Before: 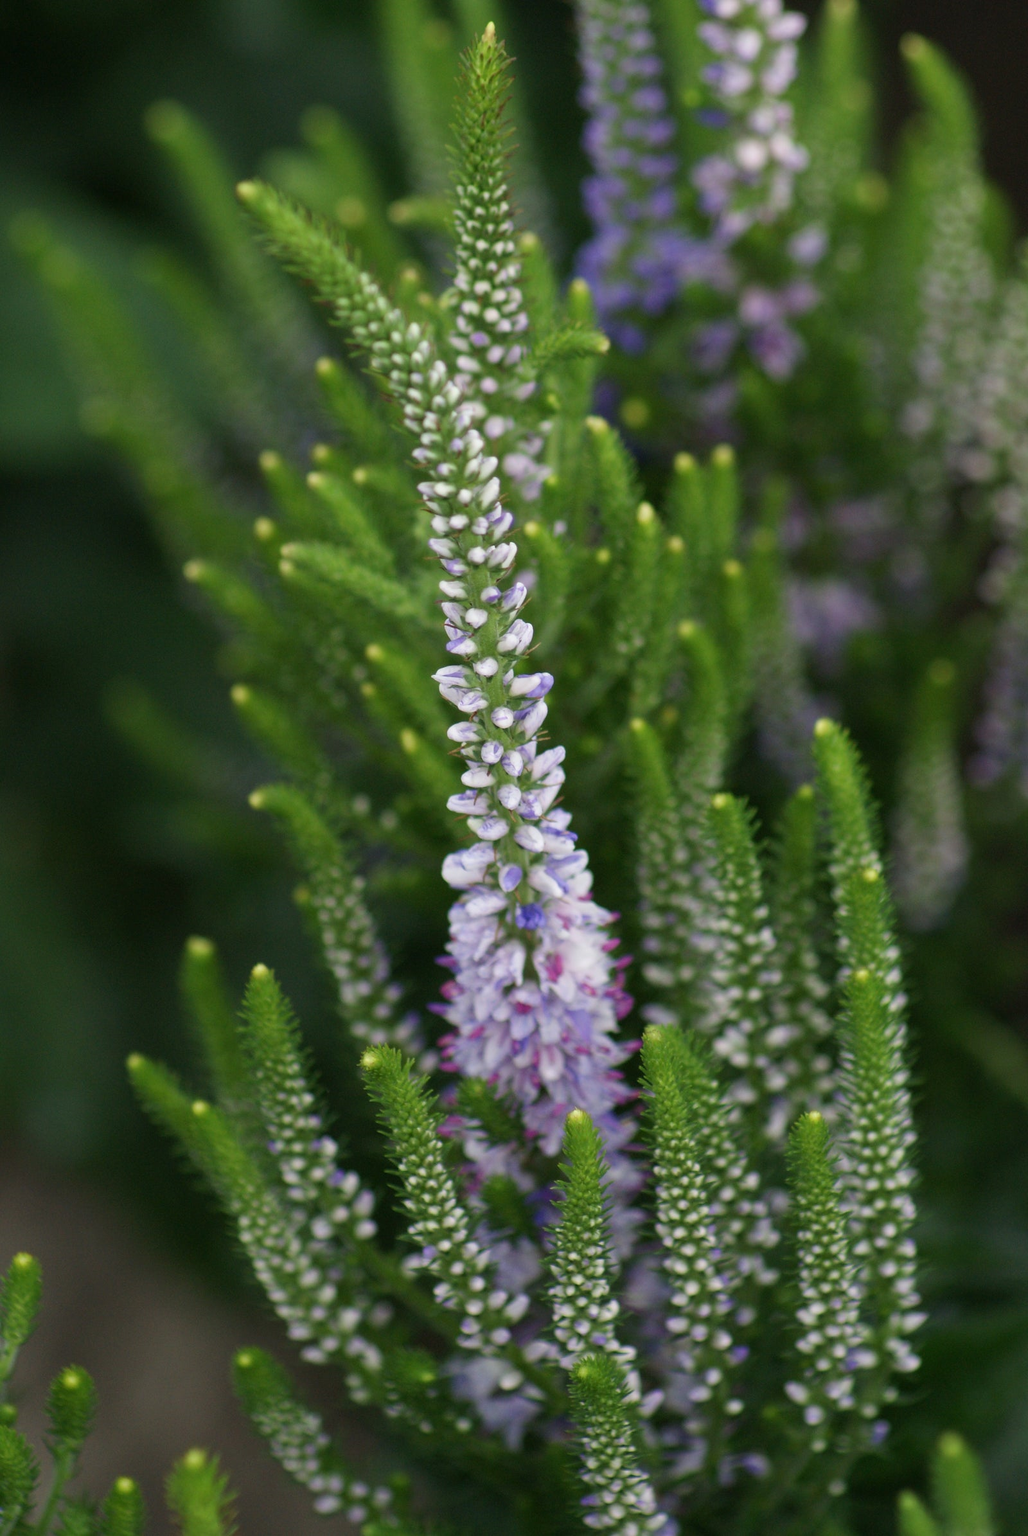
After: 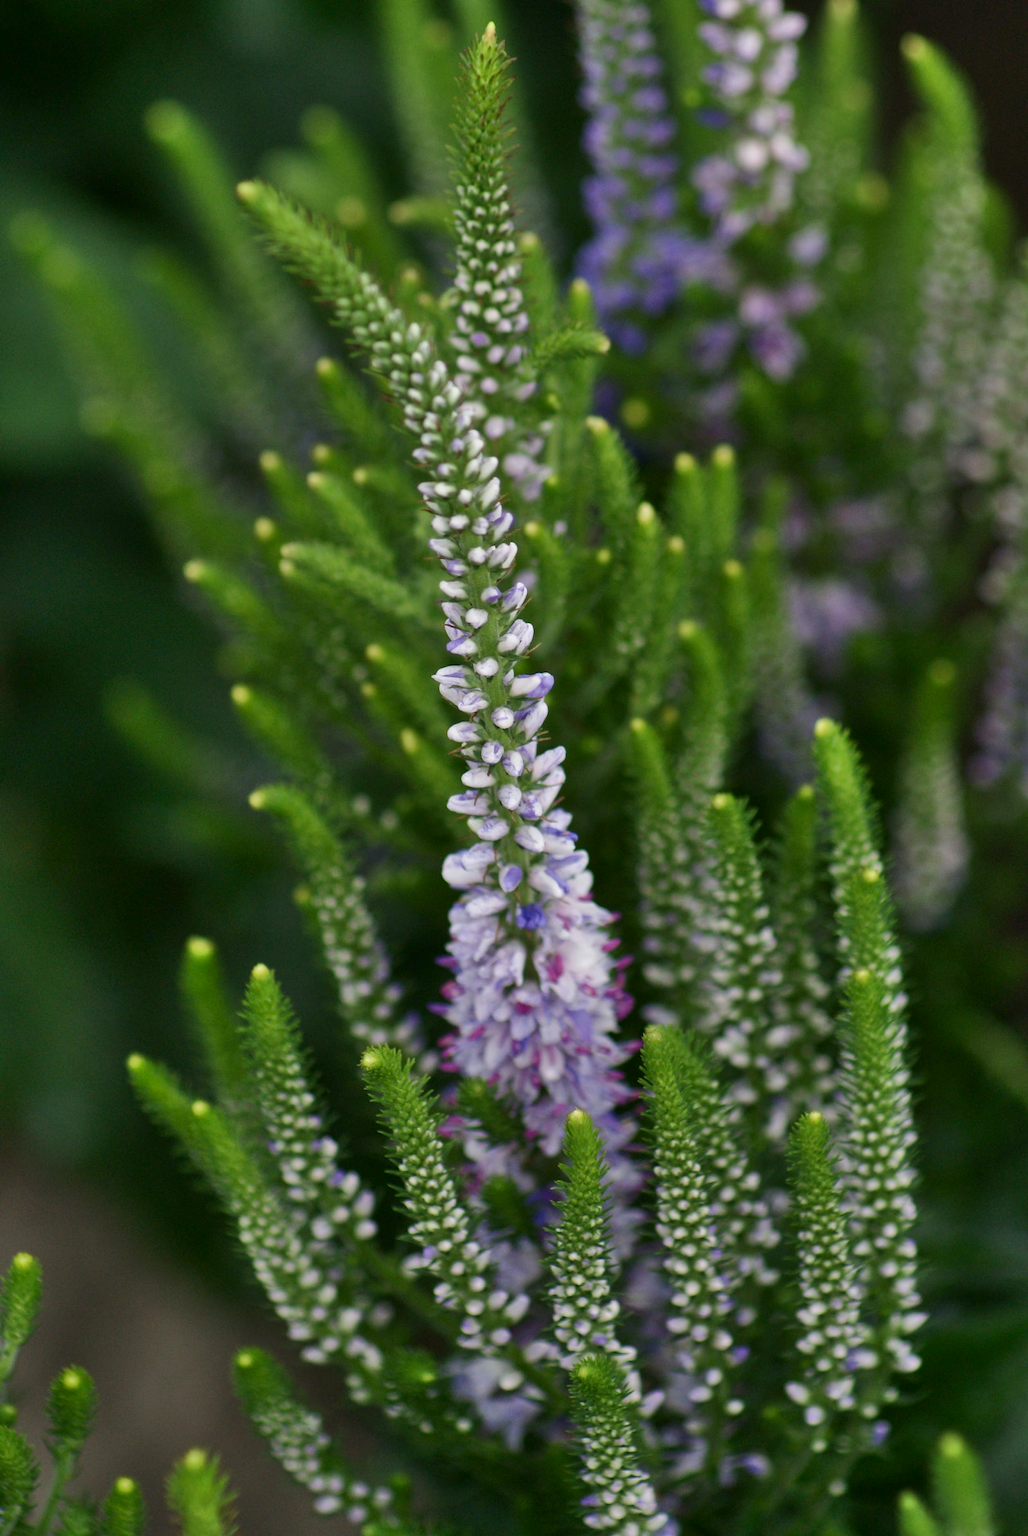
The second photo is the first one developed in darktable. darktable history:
contrast brightness saturation: brightness -0.092
shadows and highlights: highlights color adjustment 41.76%, soften with gaussian
